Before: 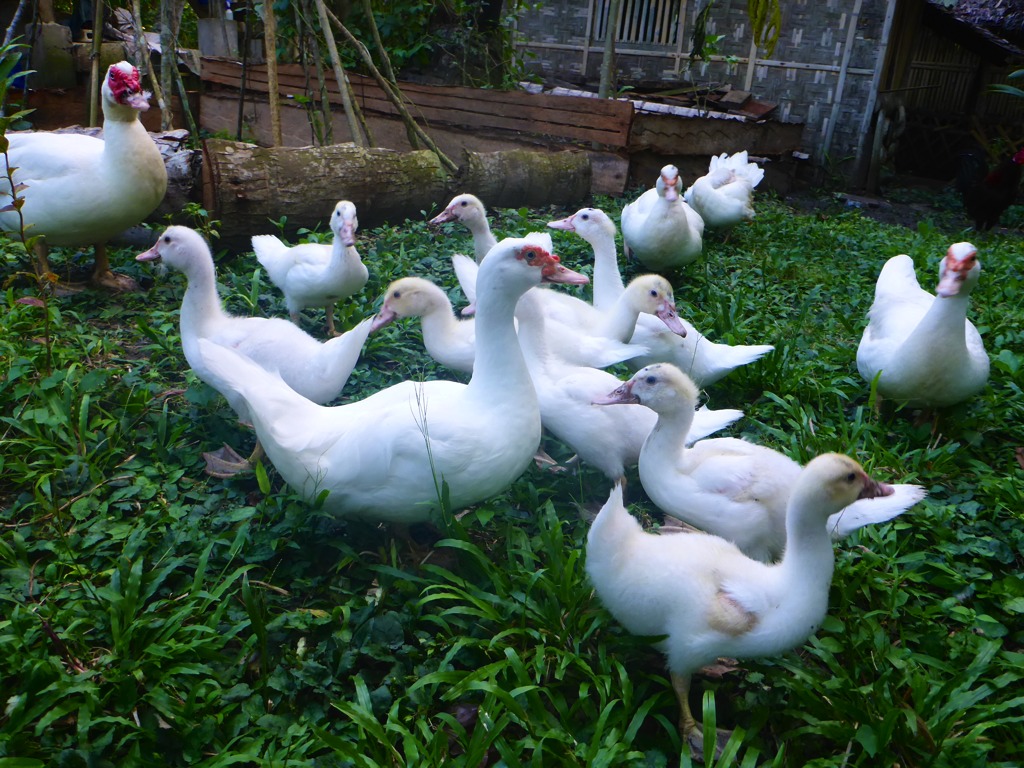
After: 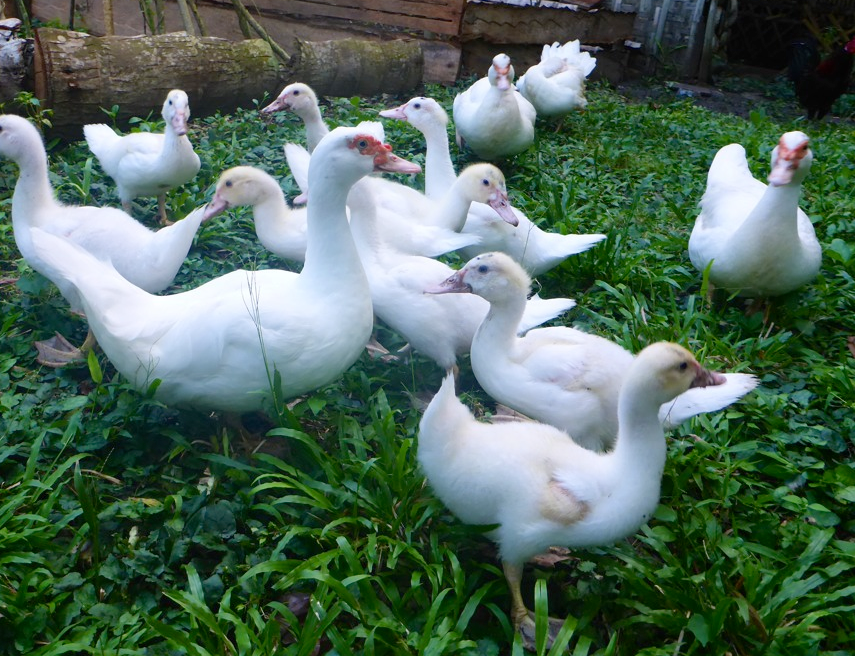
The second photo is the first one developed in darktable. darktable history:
crop: left 16.415%, top 14.464%
